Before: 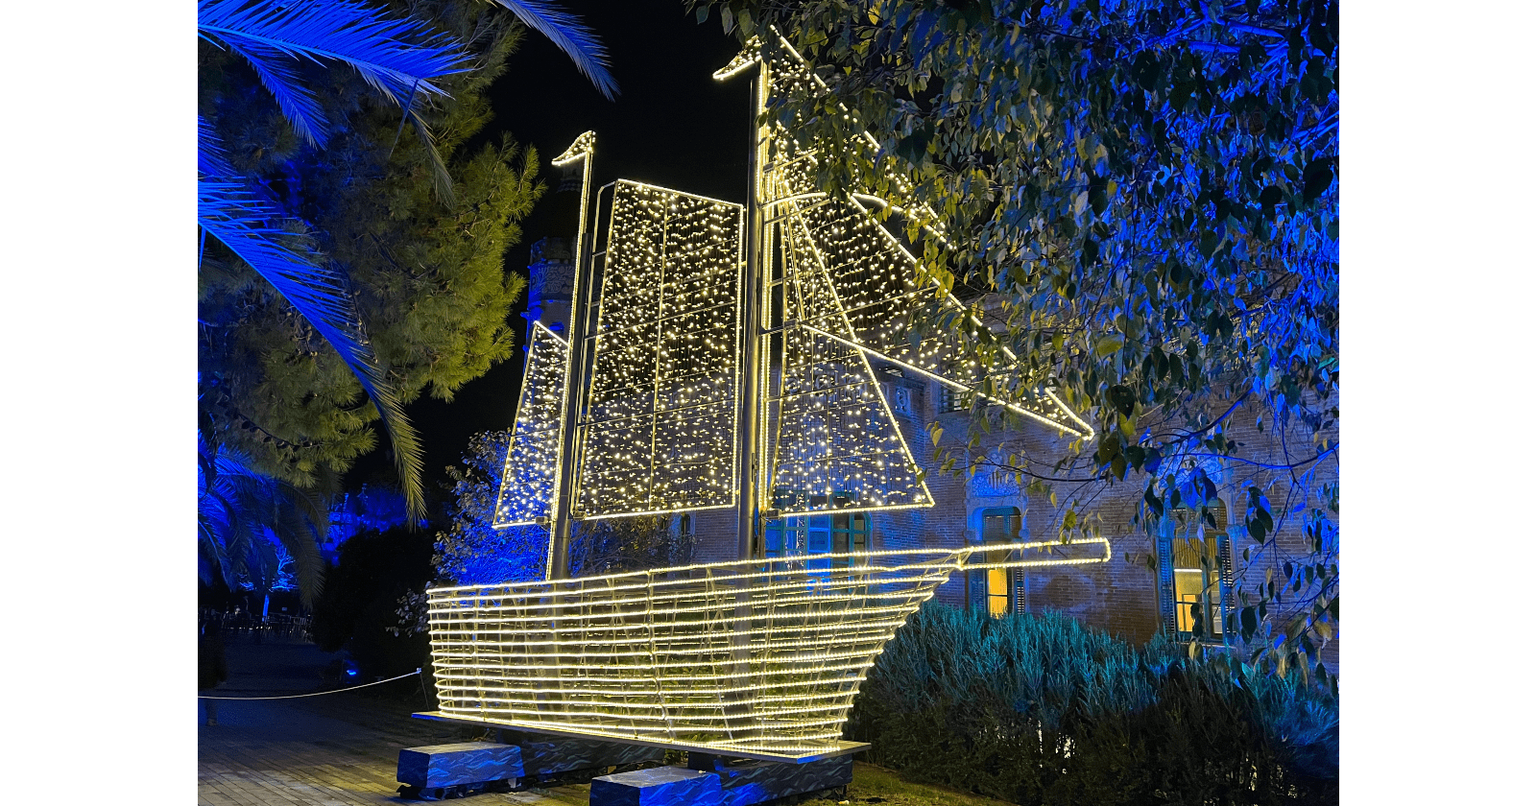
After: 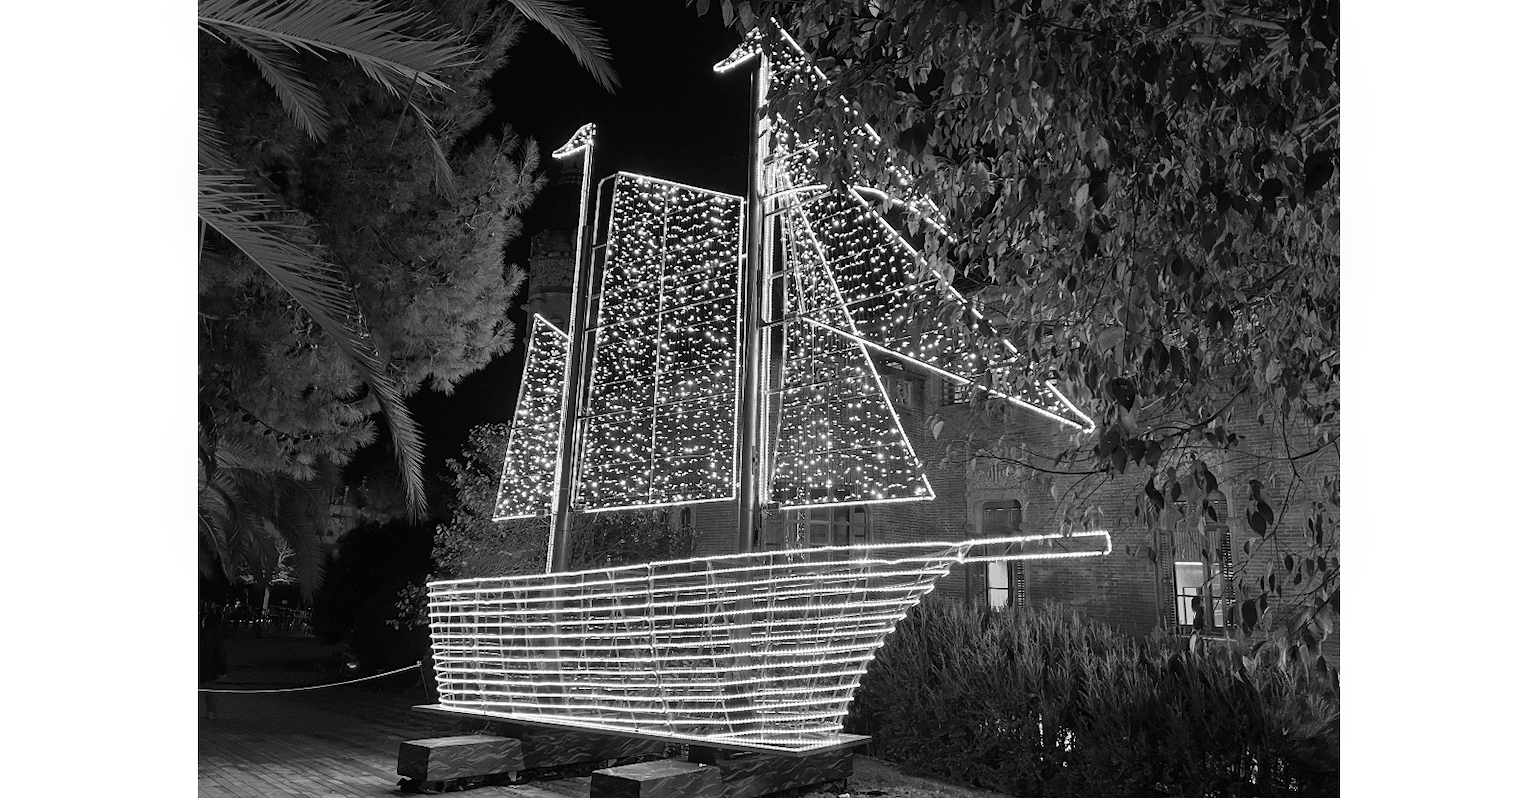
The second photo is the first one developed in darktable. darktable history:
crop: top 1.049%, right 0.001%
monochrome: on, module defaults
